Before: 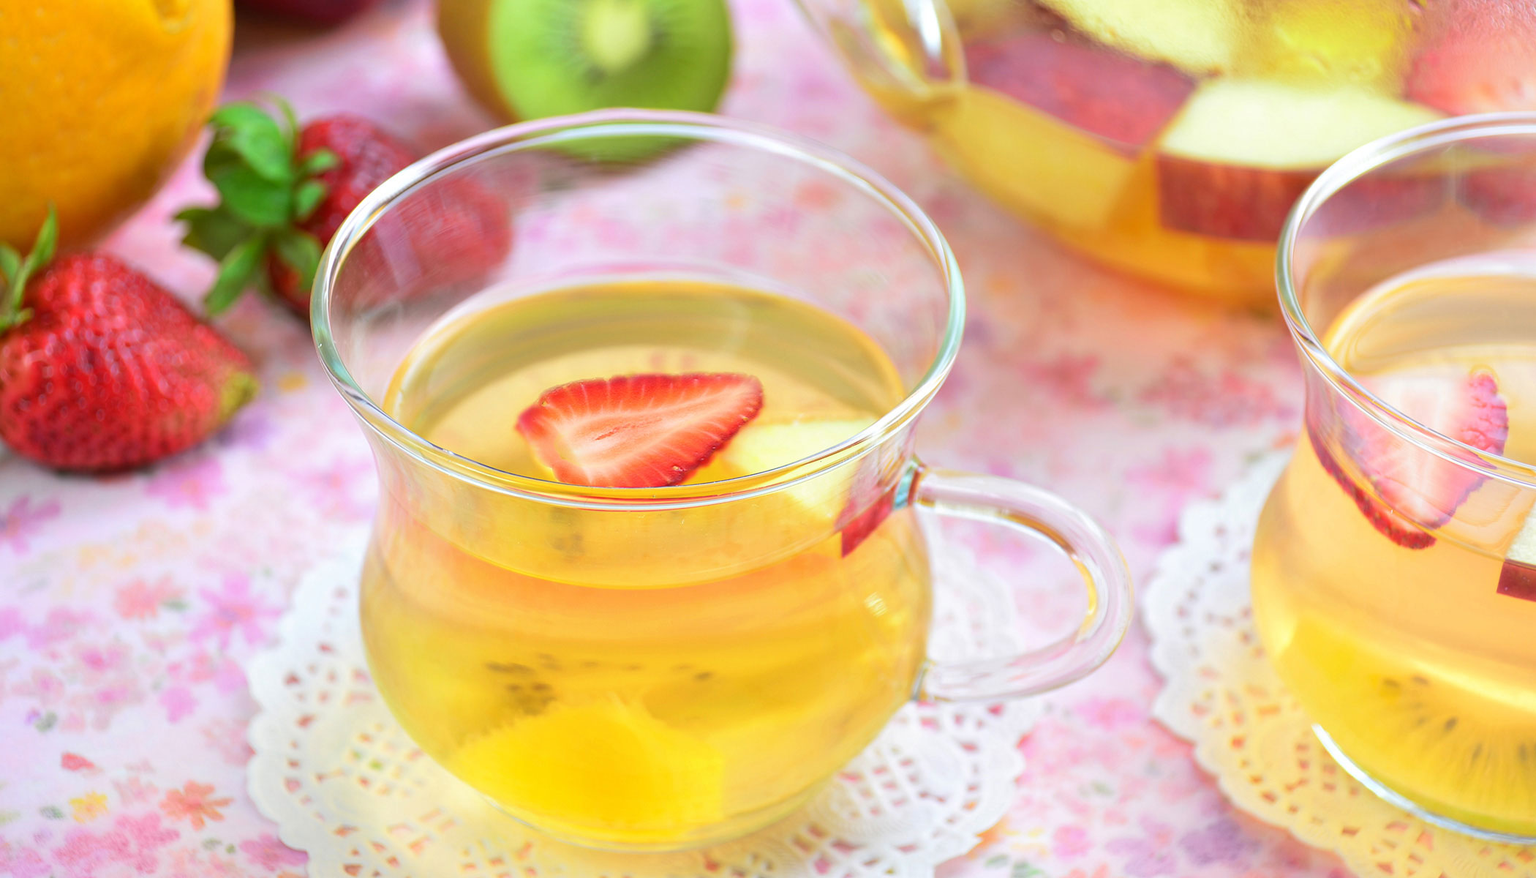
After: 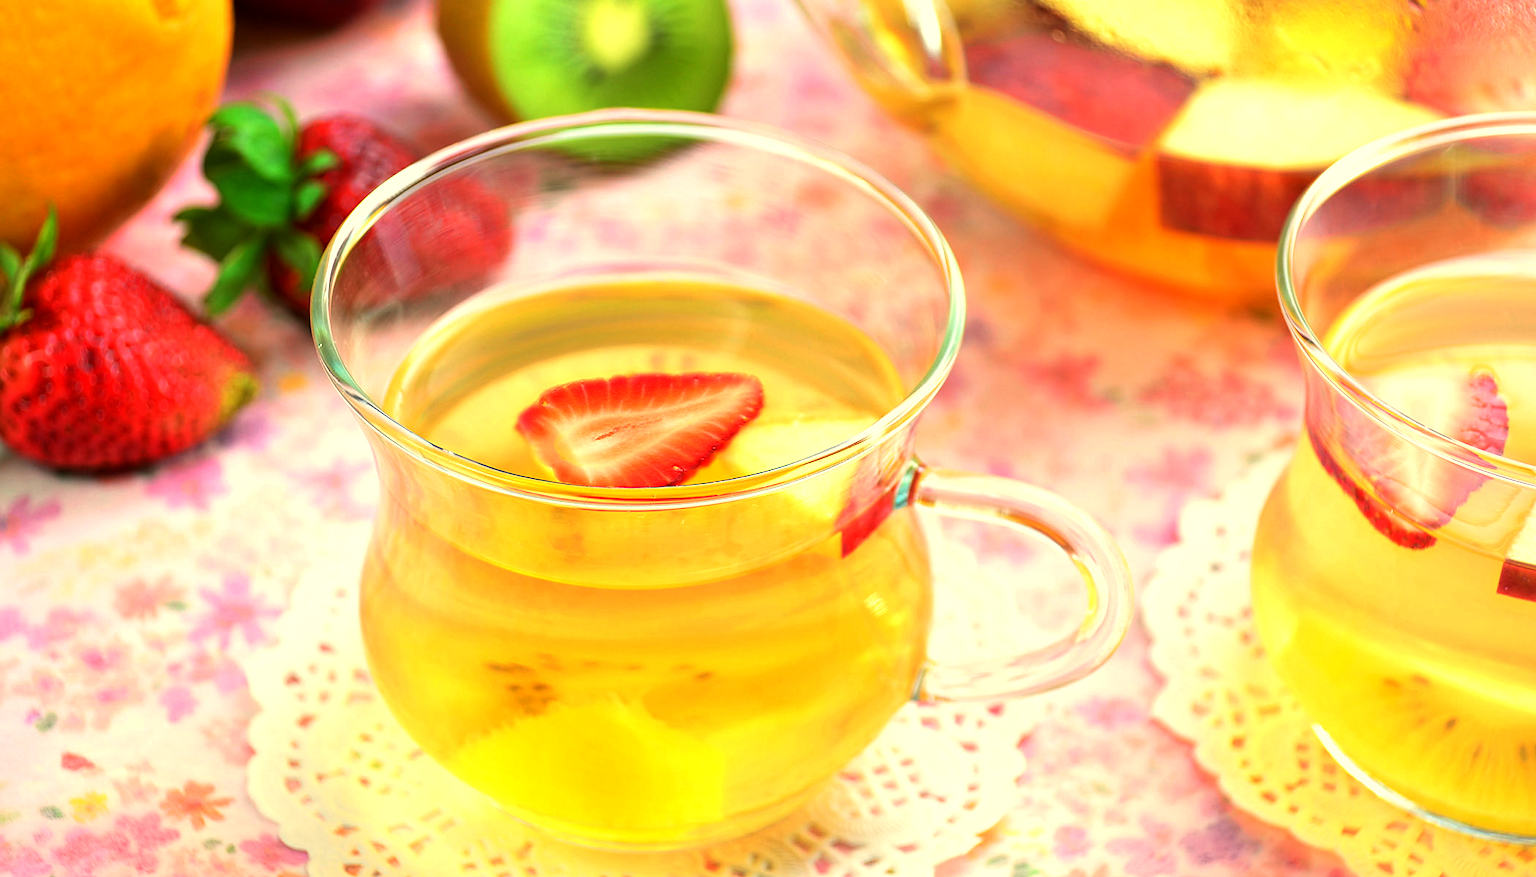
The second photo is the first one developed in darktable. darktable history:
sharpen: amount 0.2
color balance: mode lift, gamma, gain (sRGB), lift [1.014, 0.966, 0.918, 0.87], gamma [0.86, 0.734, 0.918, 0.976], gain [1.063, 1.13, 1.063, 0.86]
